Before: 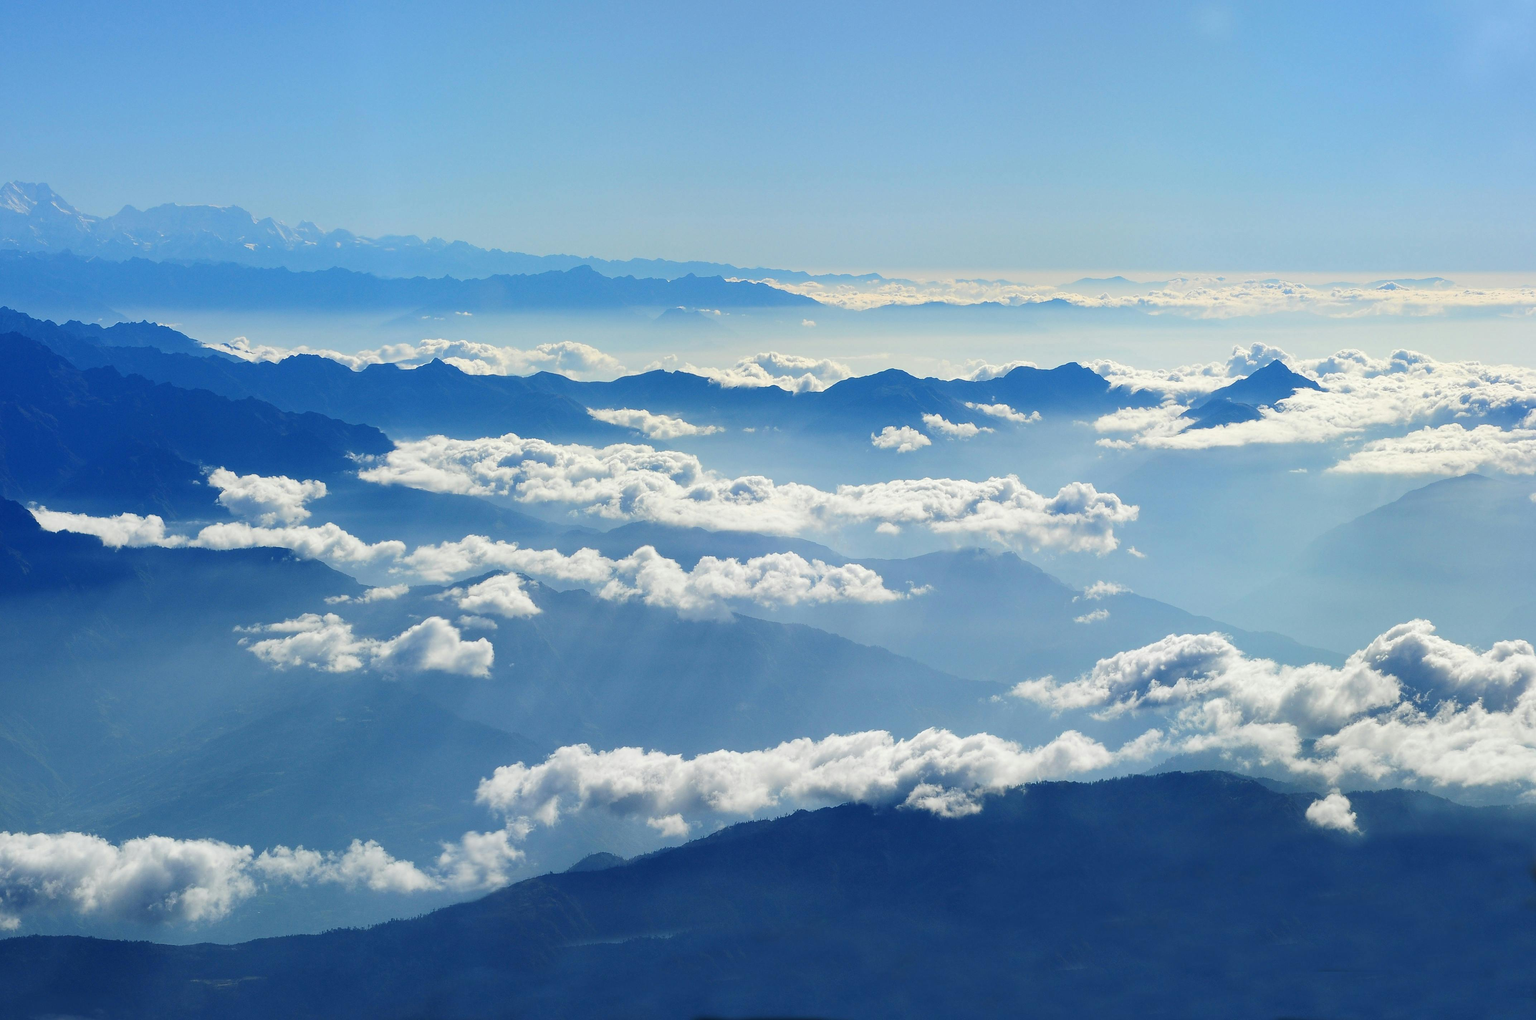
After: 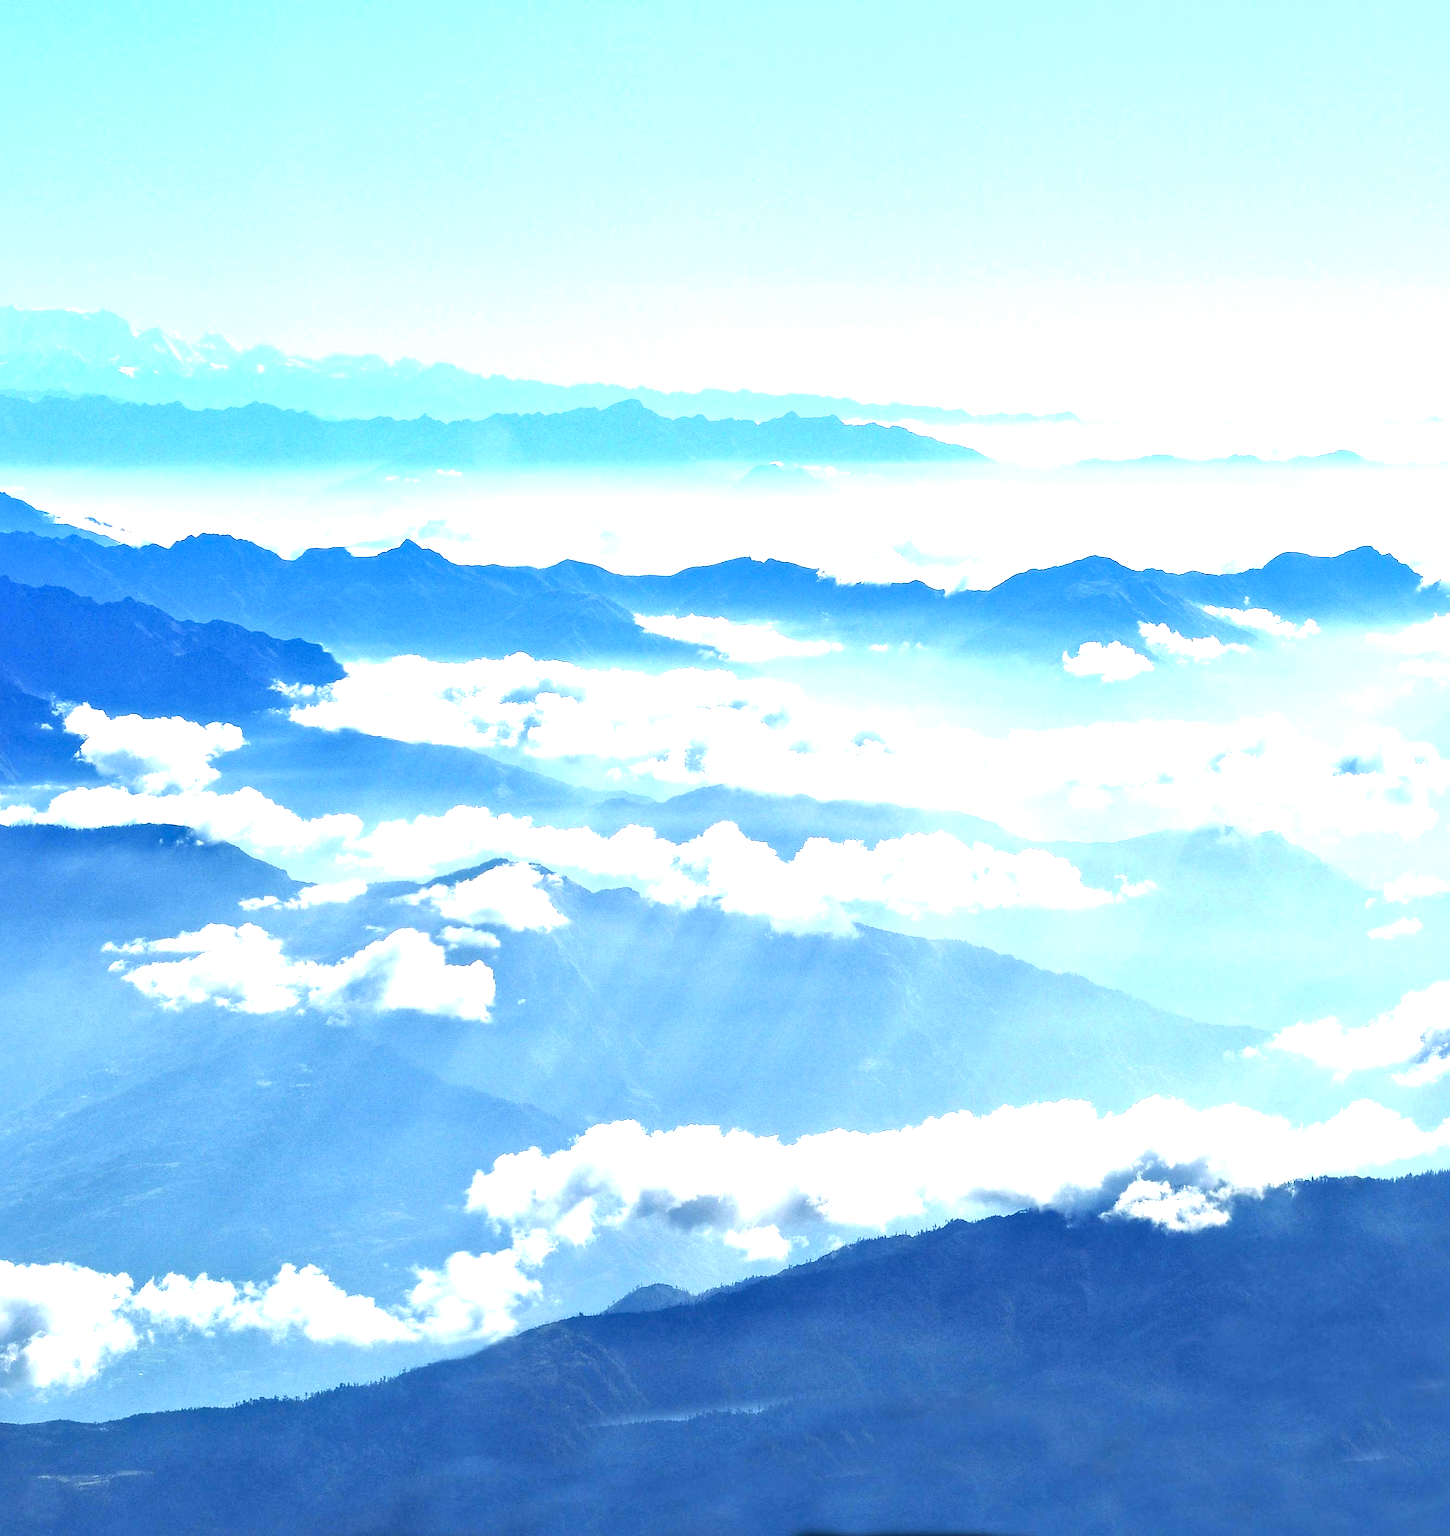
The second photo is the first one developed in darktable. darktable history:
local contrast: mode bilateral grid, contrast 24, coarseness 47, detail 151%, midtone range 0.2
crop: left 10.791%, right 26.467%
exposure: black level correction 0, exposure 1.199 EV, compensate highlight preservation false
tone equalizer: -8 EV -0.417 EV, -7 EV -0.398 EV, -6 EV -0.3 EV, -5 EV -0.254 EV, -3 EV 0.2 EV, -2 EV 0.325 EV, -1 EV 0.393 EV, +0 EV 0.401 EV
